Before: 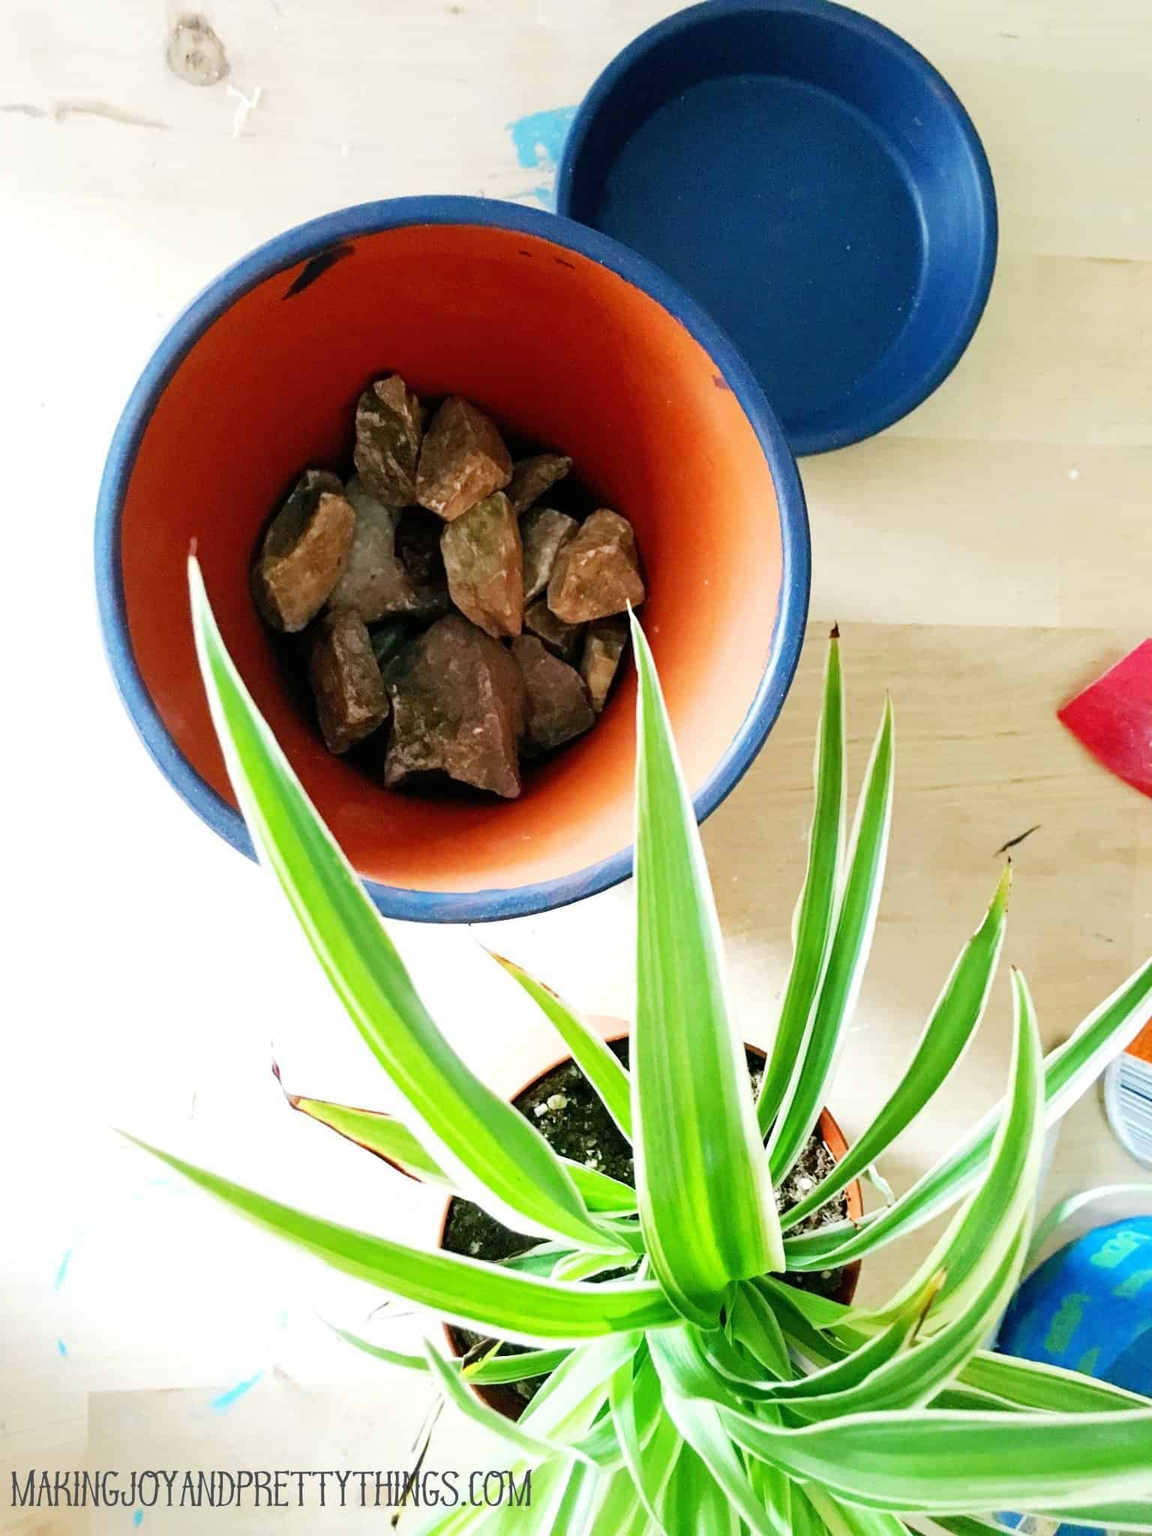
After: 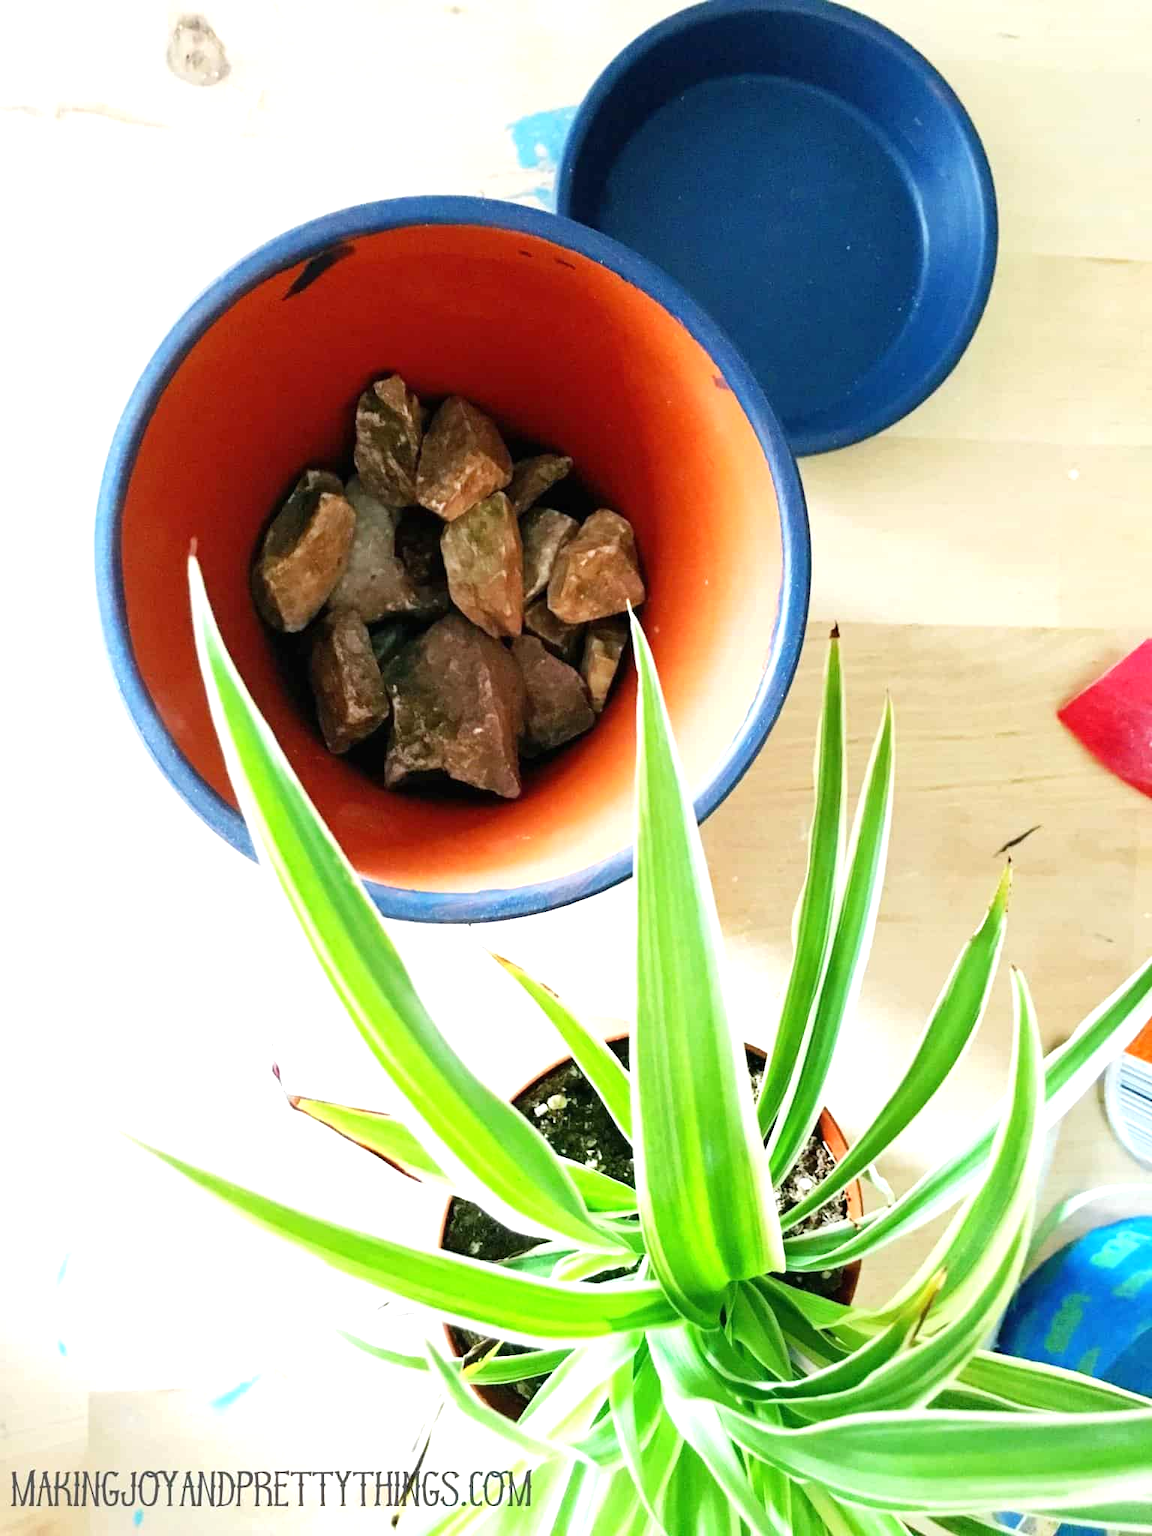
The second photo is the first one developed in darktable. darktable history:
exposure: black level correction 0, exposure 0.393 EV, compensate highlight preservation false
